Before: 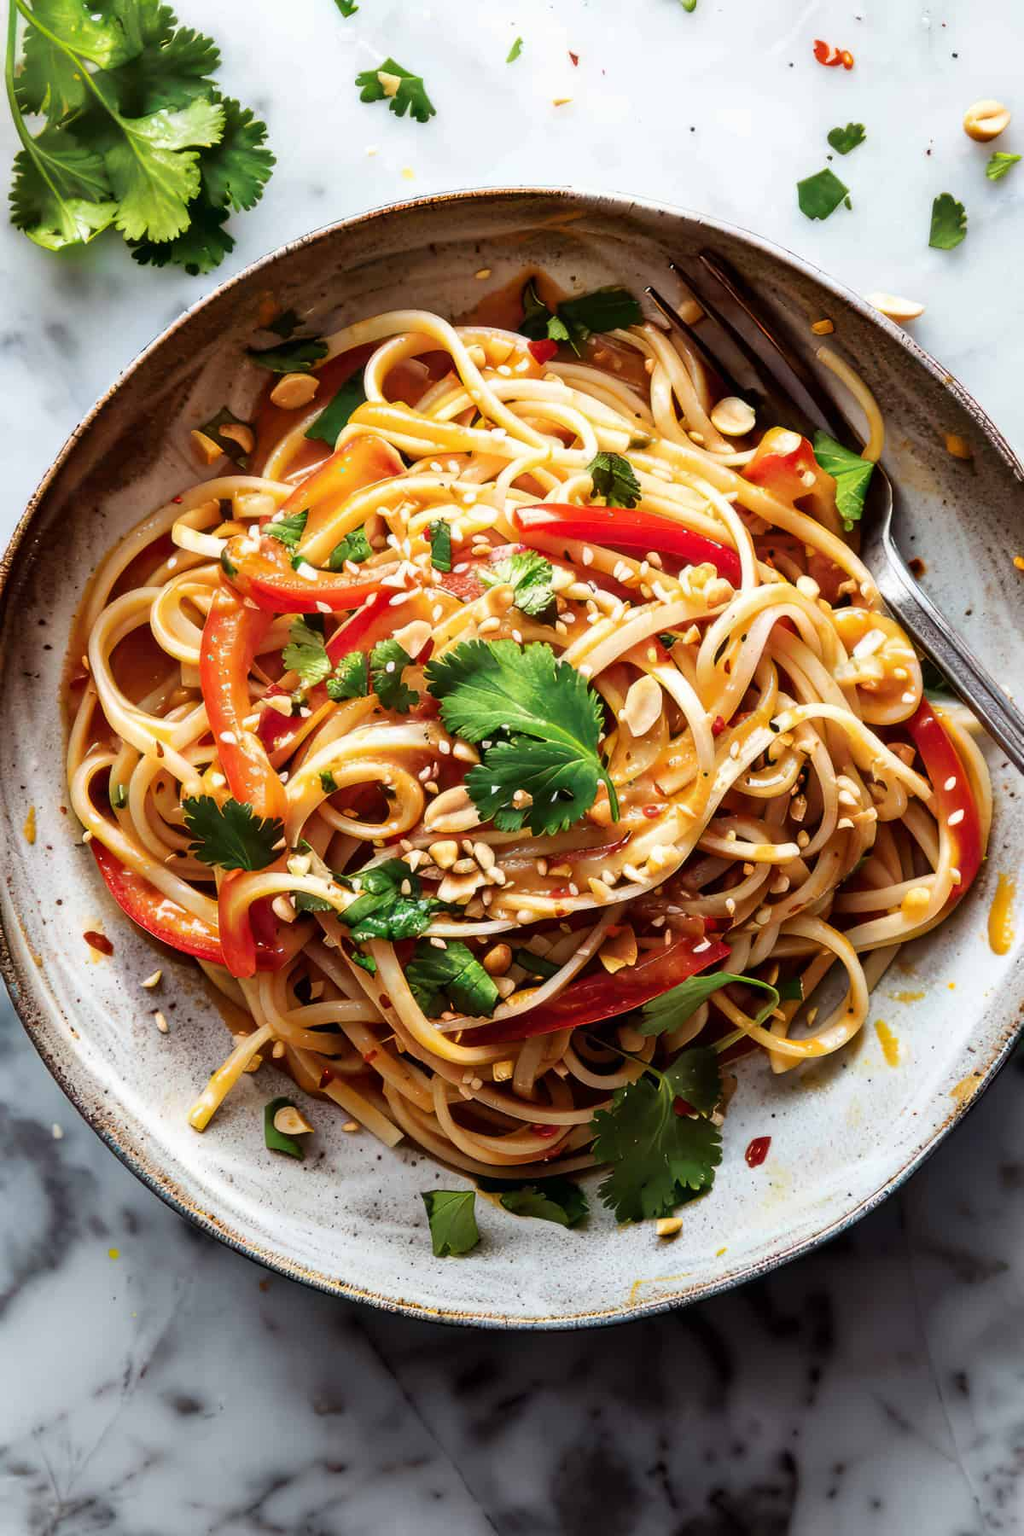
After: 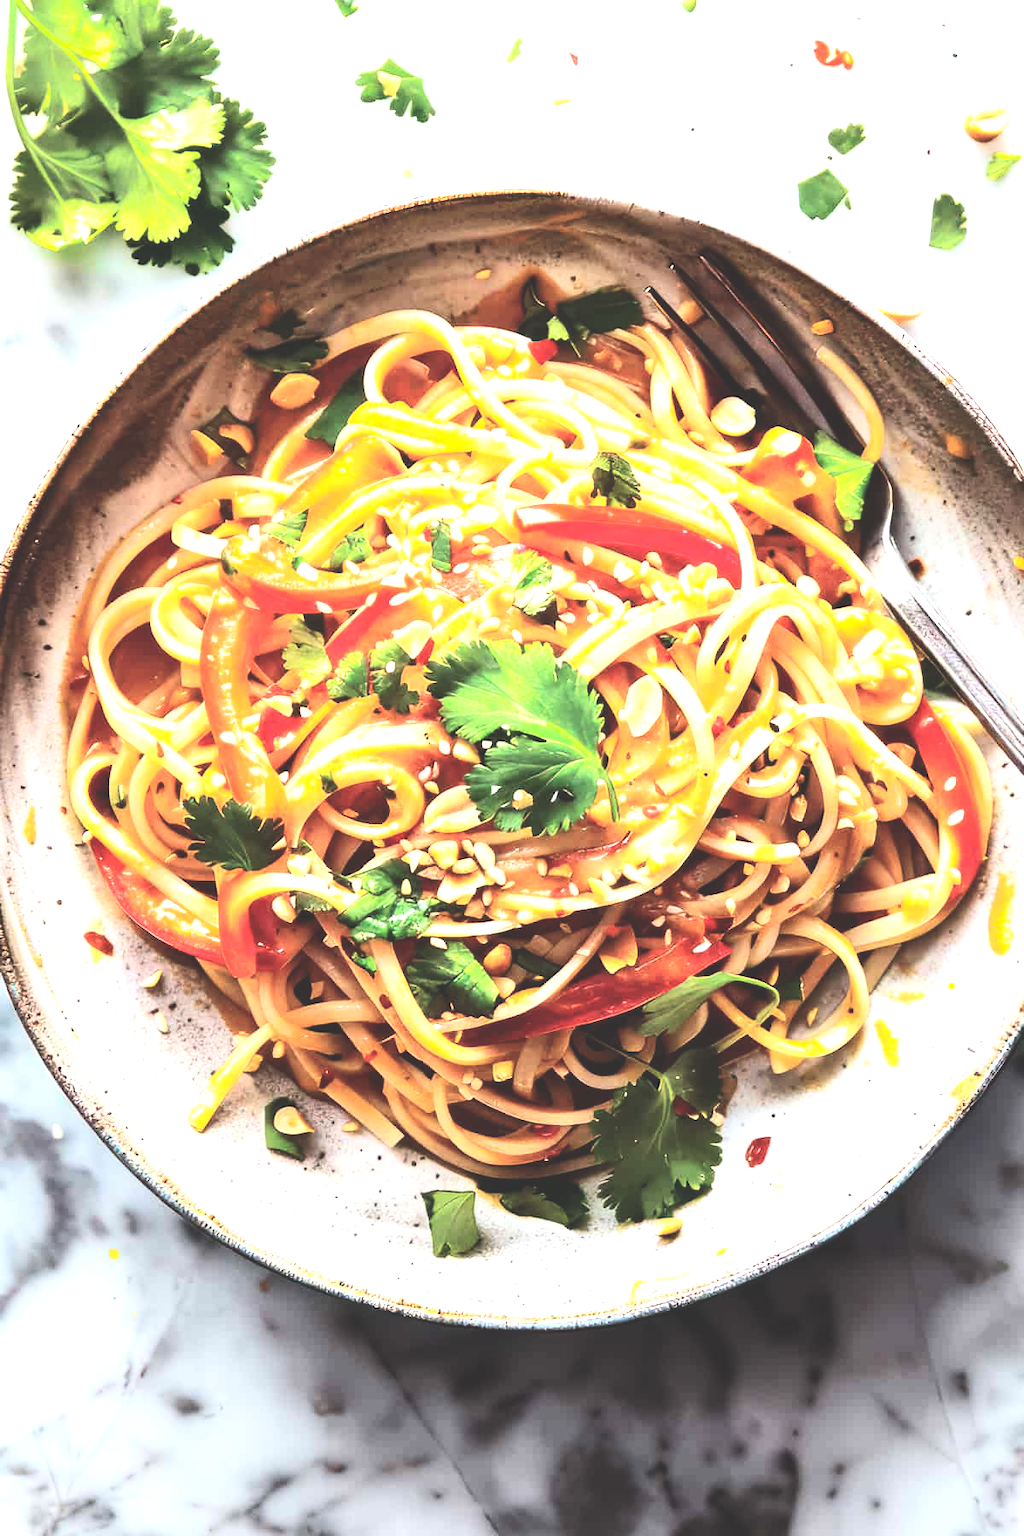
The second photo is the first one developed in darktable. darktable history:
contrast brightness saturation: contrast 0.28
vibrance: vibrance 14%
exposure: black level correction -0.023, exposure 1.397 EV, compensate highlight preservation false
